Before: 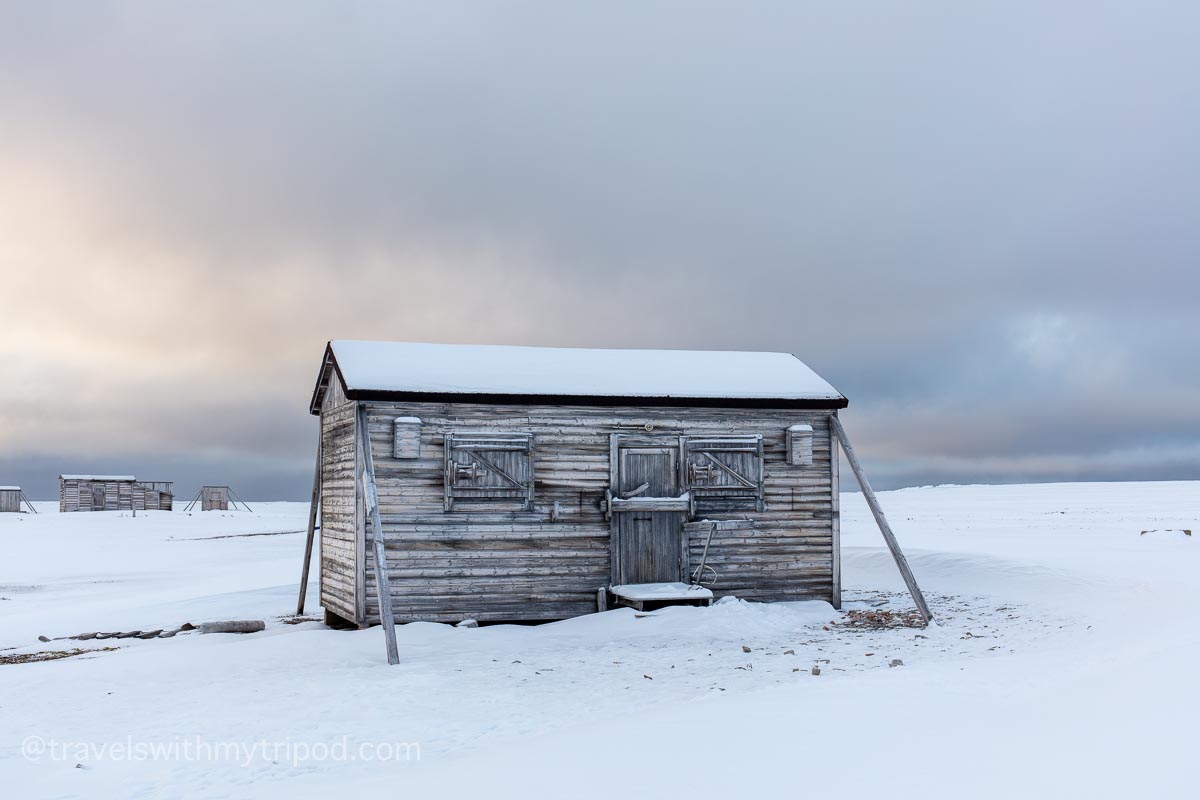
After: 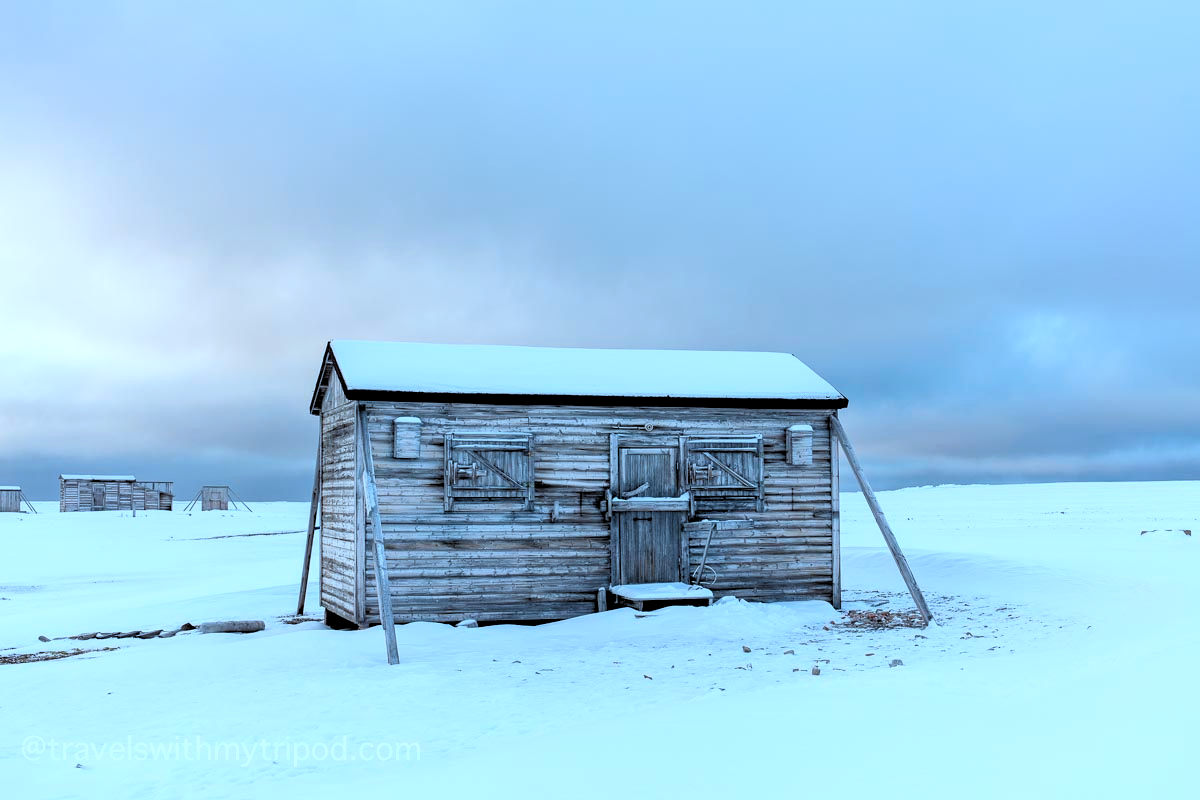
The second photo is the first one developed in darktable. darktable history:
color correction: highlights a* -9.35, highlights b* -23.15
rgb levels: levels [[0.013, 0.434, 0.89], [0, 0.5, 1], [0, 0.5, 1]]
